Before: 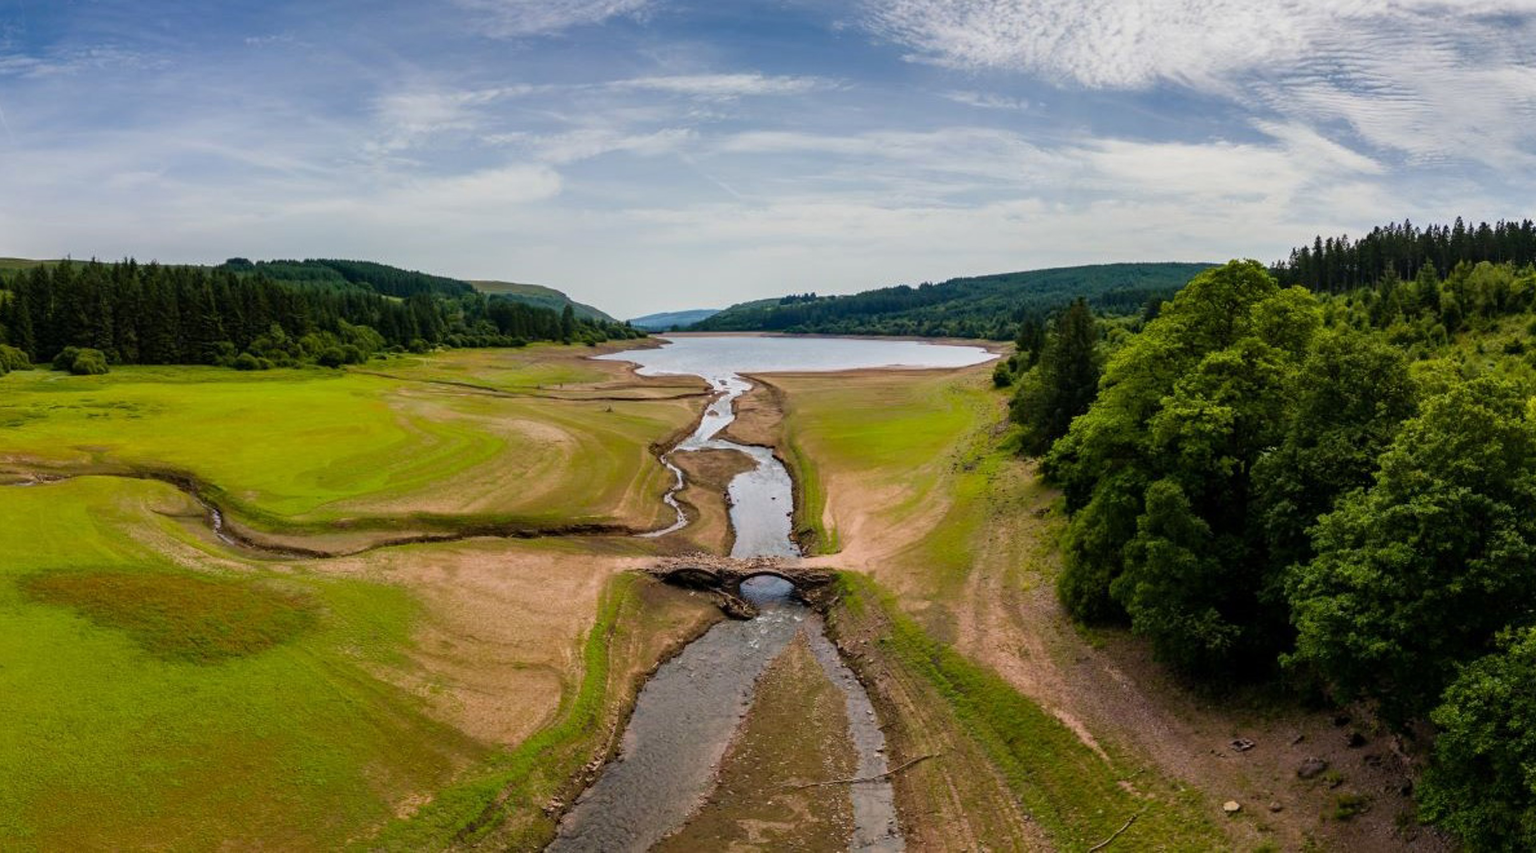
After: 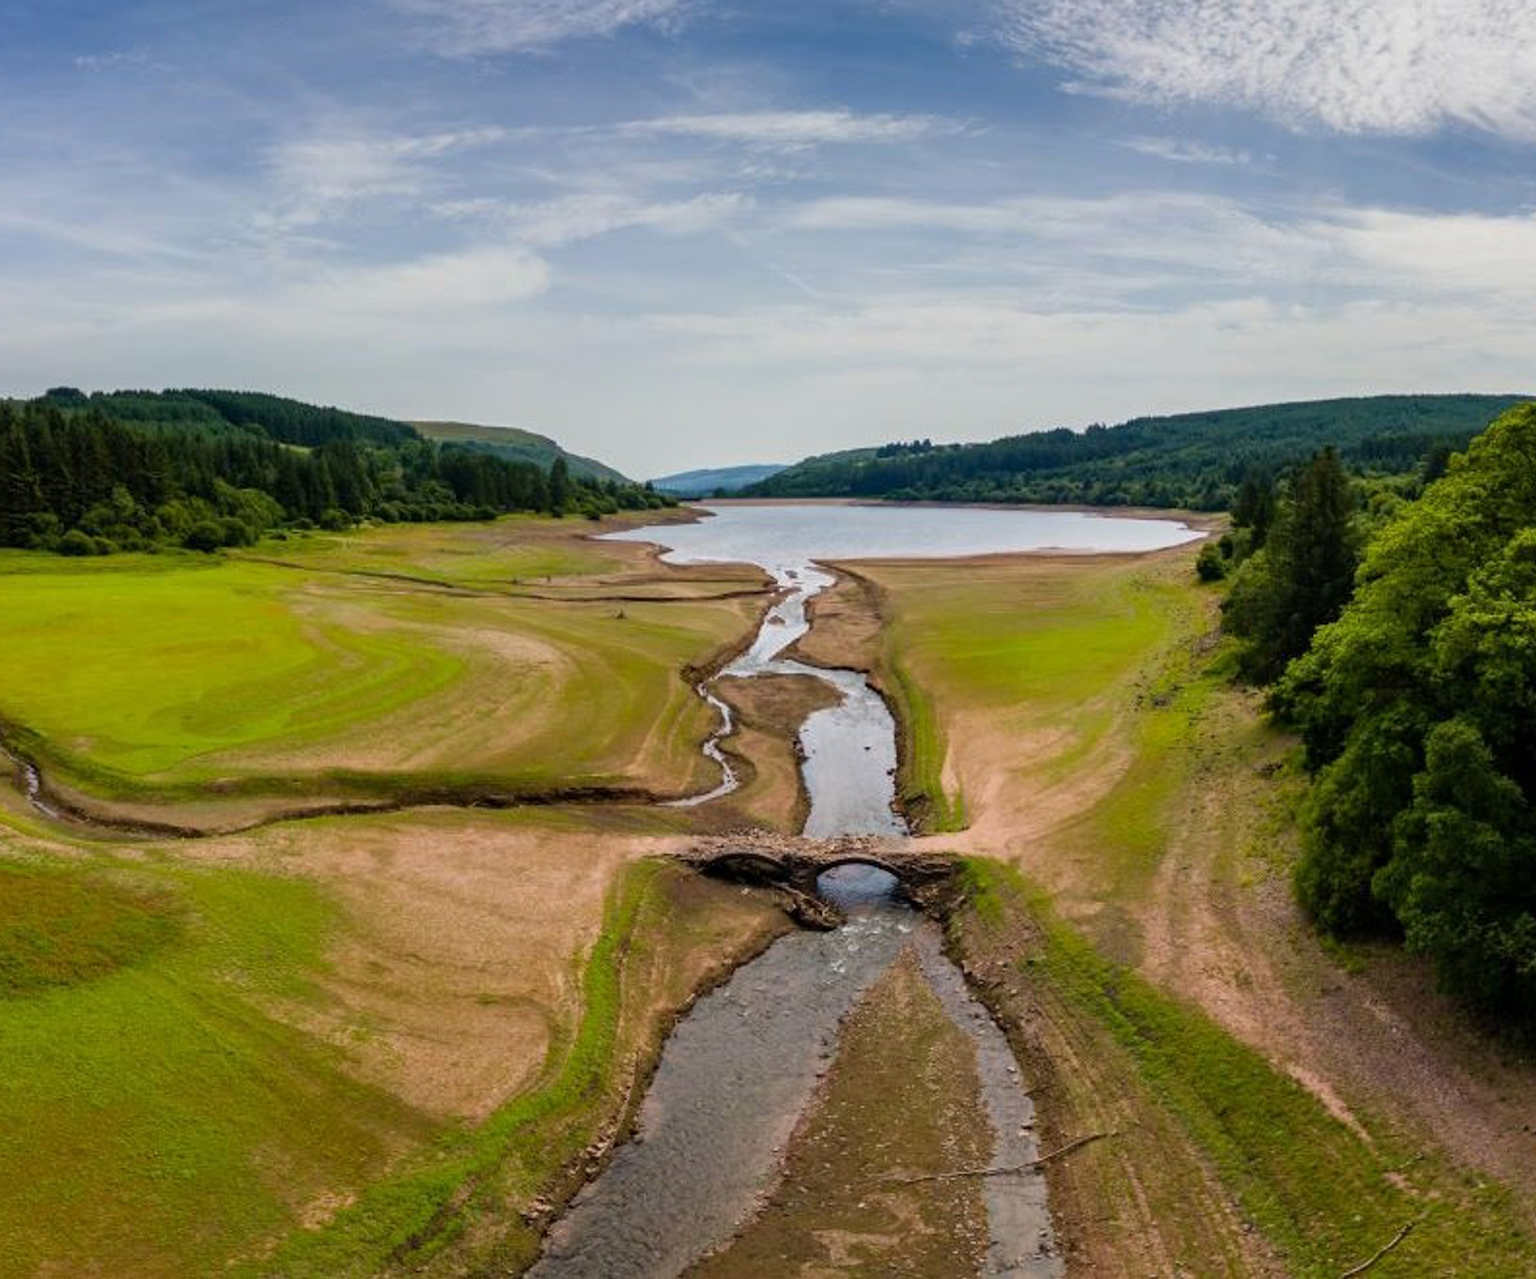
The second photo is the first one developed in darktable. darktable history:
crop and rotate: left 12.737%, right 20.608%
